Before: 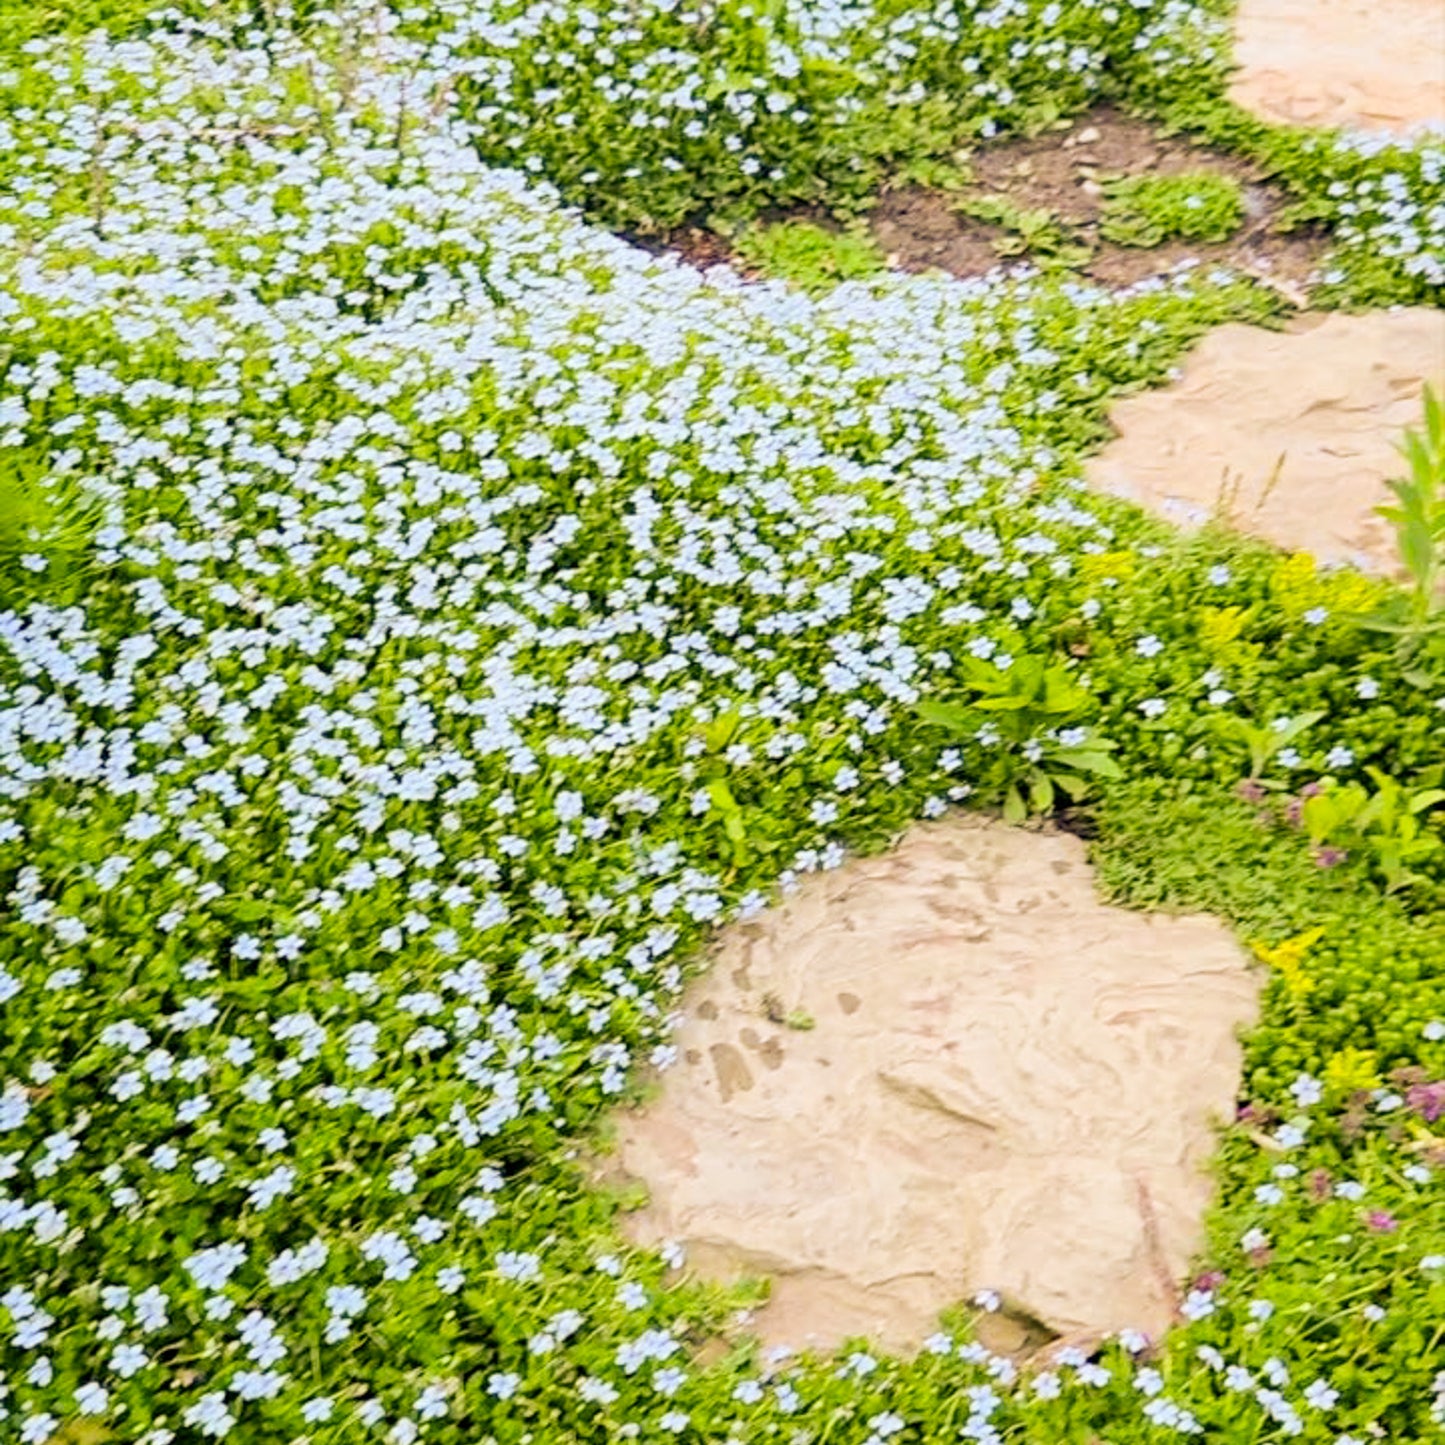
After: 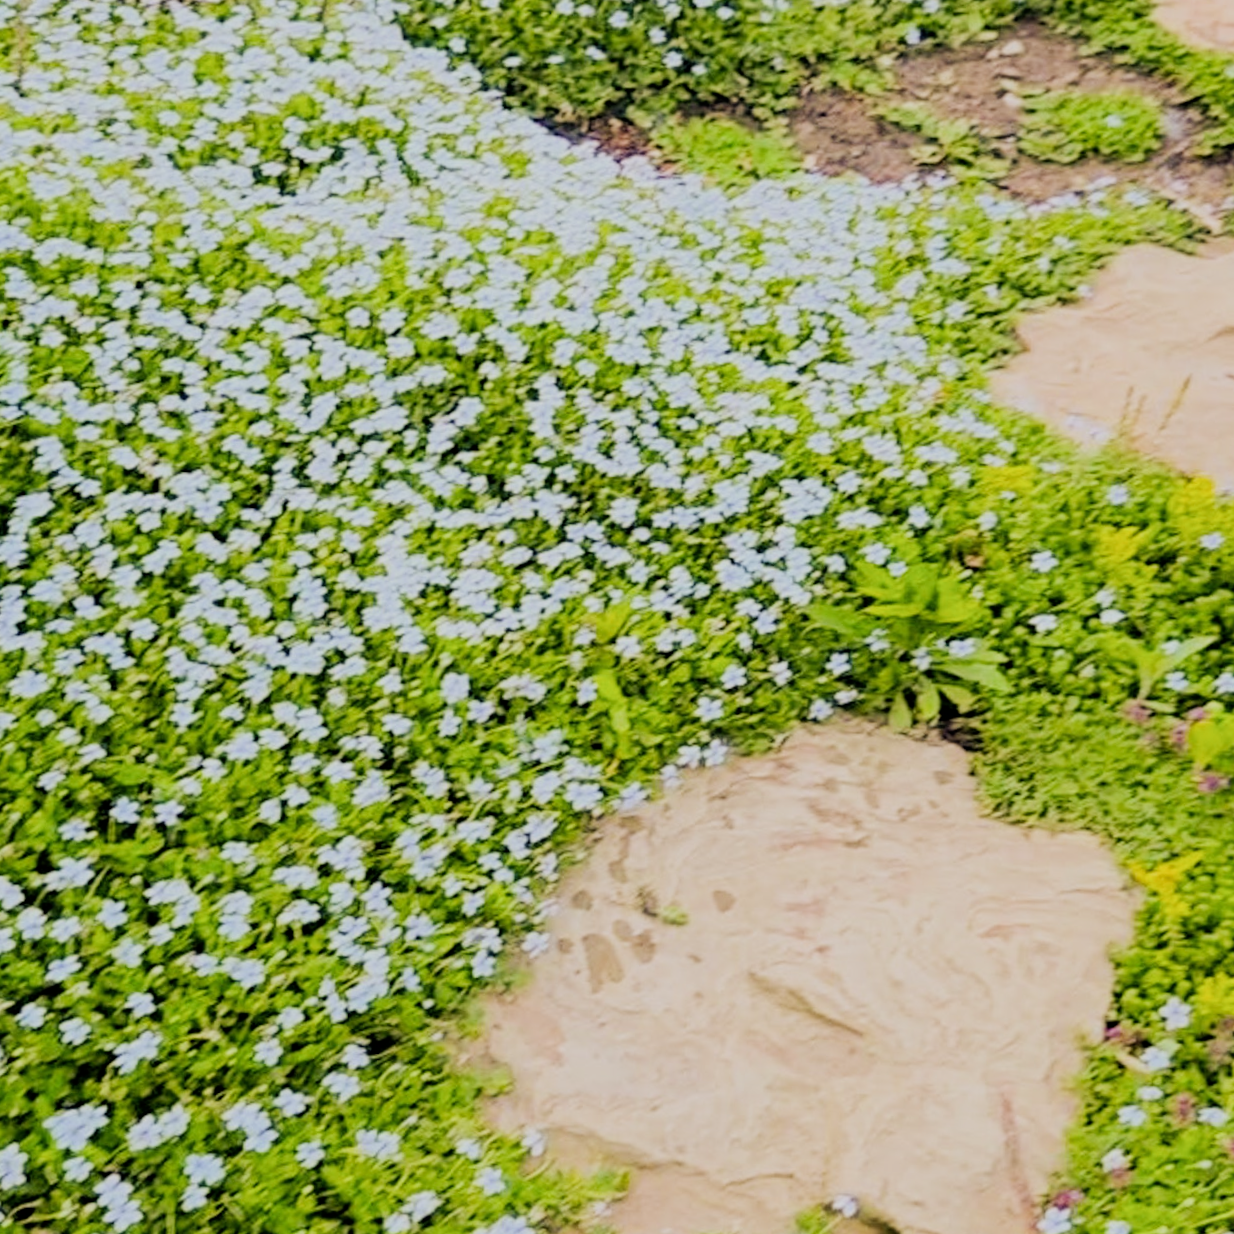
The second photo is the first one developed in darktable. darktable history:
filmic rgb: black relative exposure -7.65 EV, white relative exposure 4.56 EV, hardness 3.61
crop and rotate: angle -3.27°, left 5.211%, top 5.211%, right 4.607%, bottom 4.607%
